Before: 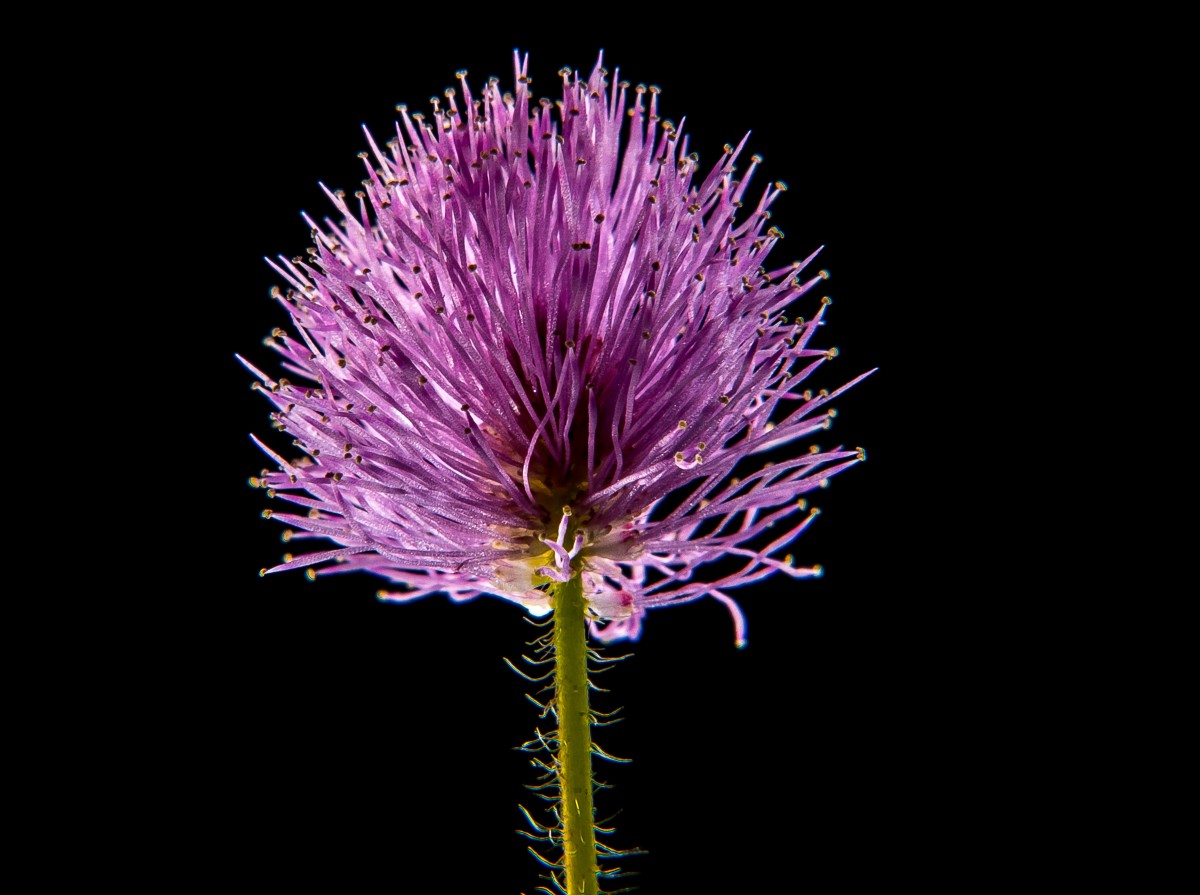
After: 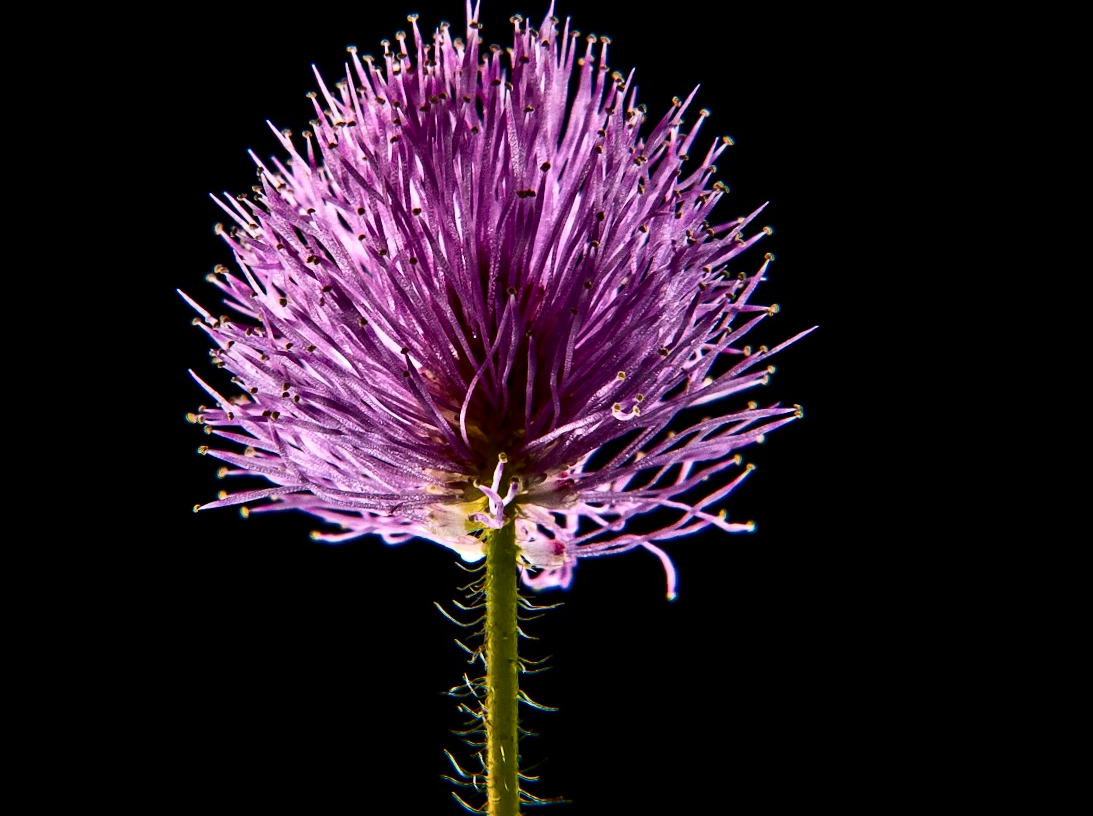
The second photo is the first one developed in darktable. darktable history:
crop and rotate: angle -2.04°, left 3.131%, top 3.843%, right 1.492%, bottom 0.654%
contrast brightness saturation: contrast 0.285
